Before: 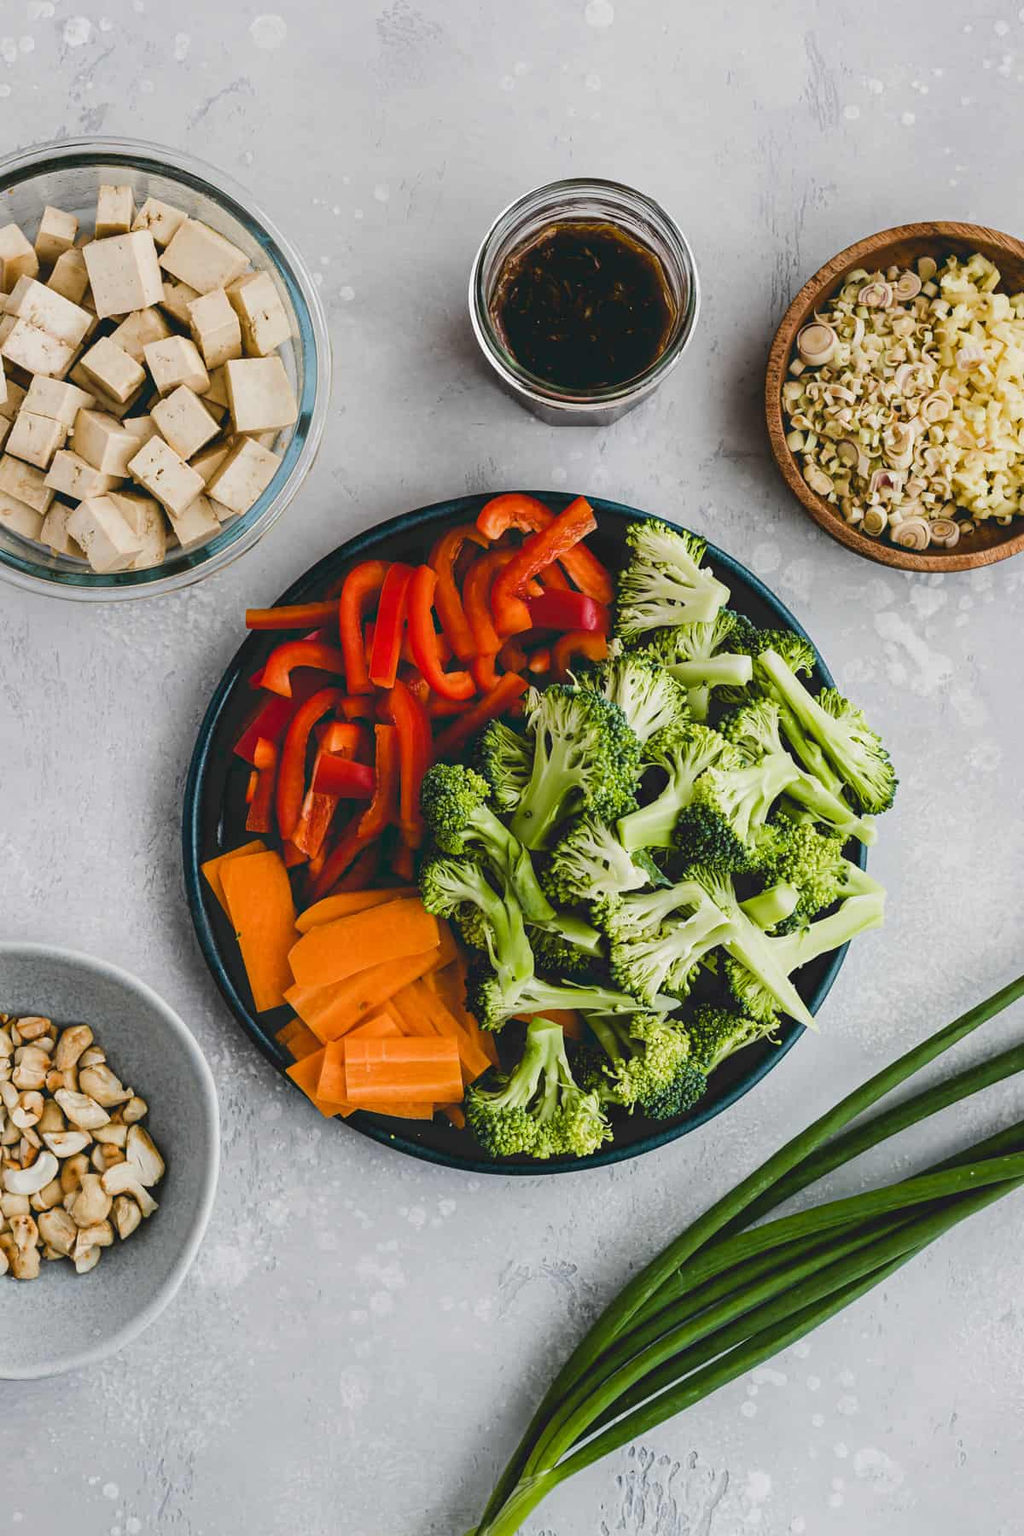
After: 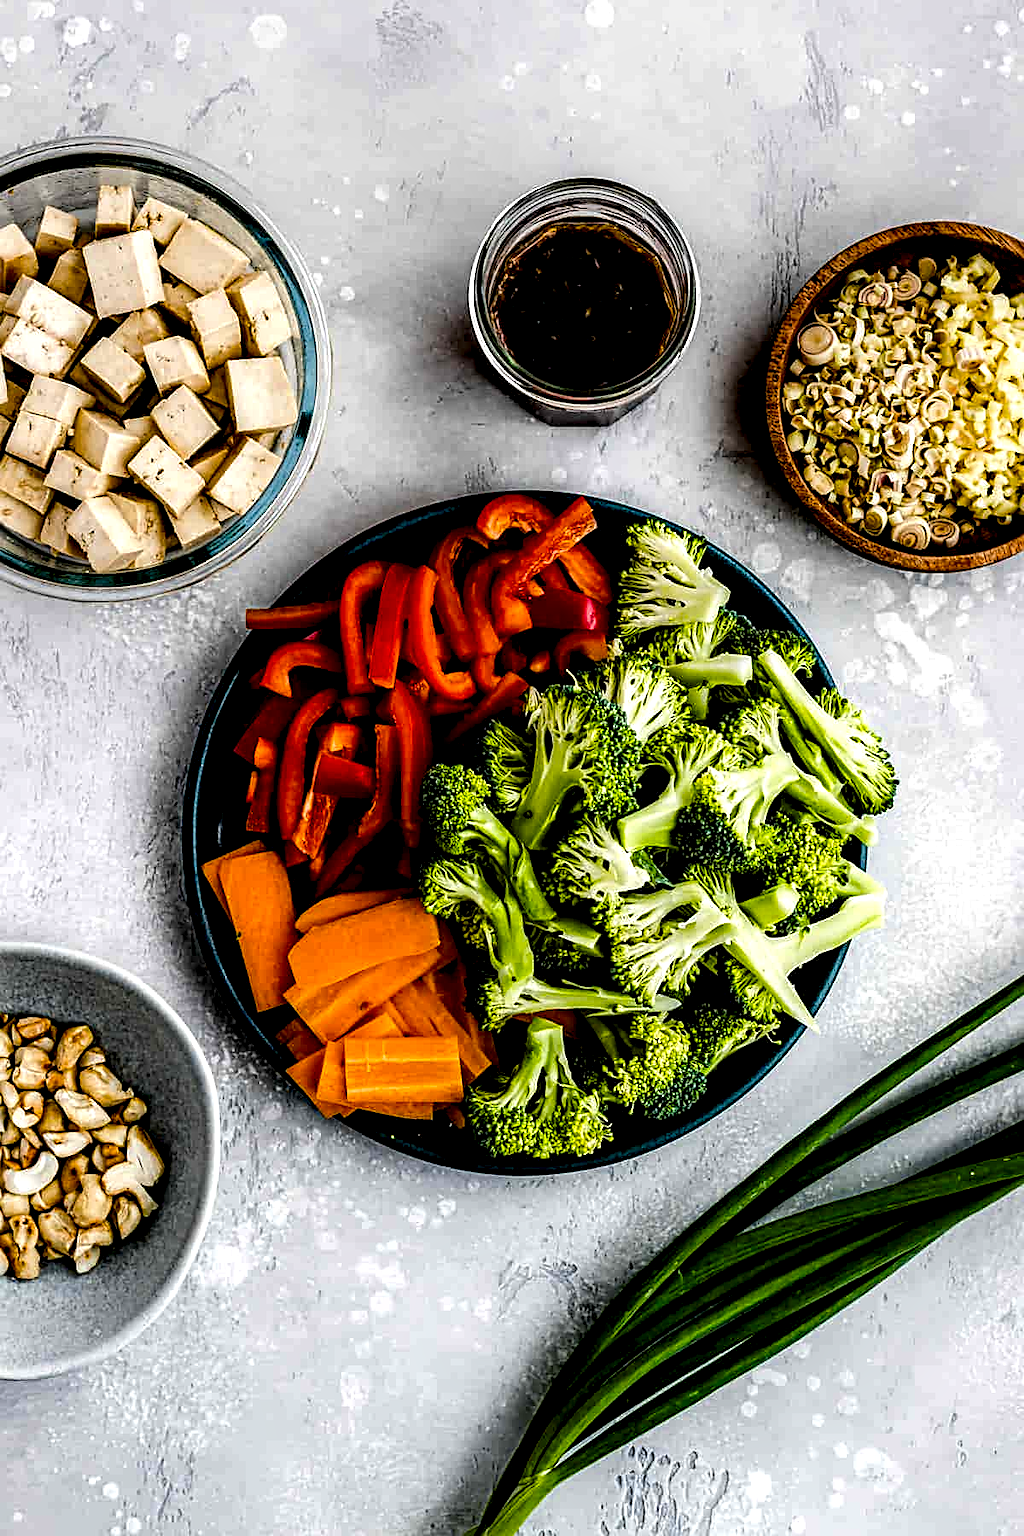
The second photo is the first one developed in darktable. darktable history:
local contrast: shadows 169%, detail 227%
sharpen: on, module defaults
color zones: curves: ch0 [(0, 0.5) (0.143, 0.5) (0.286, 0.5) (0.429, 0.5) (0.62, 0.489) (0.714, 0.445) (0.844, 0.496) (1, 0.5)]; ch1 [(0, 0.5) (0.143, 0.5) (0.286, 0.5) (0.429, 0.5) (0.571, 0.5) (0.714, 0.523) (0.857, 0.5) (1, 0.5)]
color balance rgb: perceptual saturation grading › global saturation 31.155%, global vibrance 20%
exposure: black level correction 0.005, exposure 0.28 EV, compensate highlight preservation false
